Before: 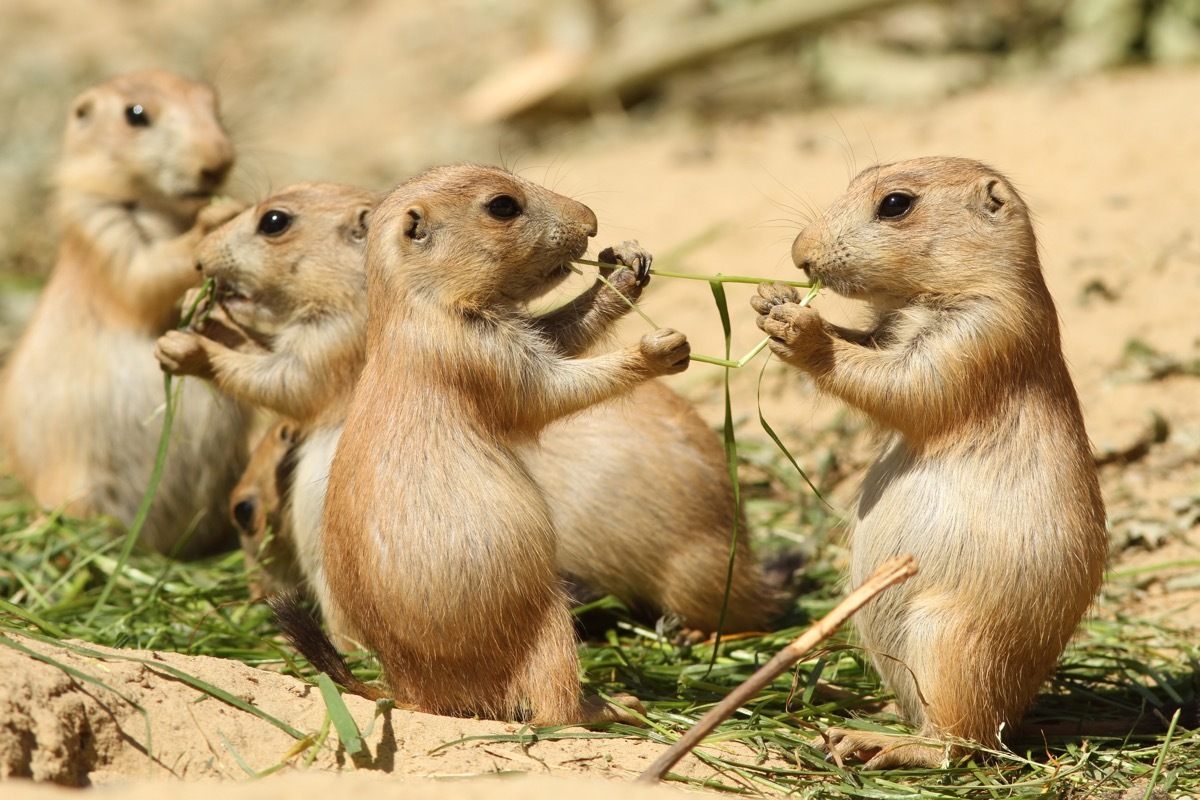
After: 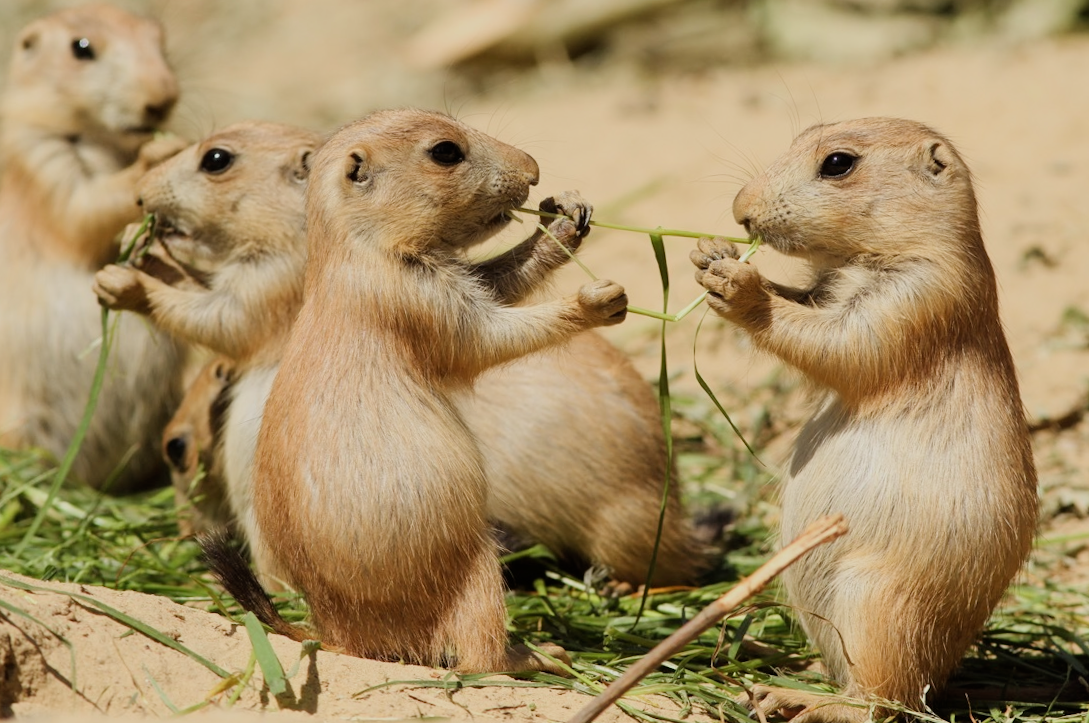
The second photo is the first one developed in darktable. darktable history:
crop and rotate: angle -1.96°, left 3.084%, top 4.241%, right 1.494%, bottom 0.76%
filmic rgb: black relative exposure -7.97 EV, white relative exposure 4.02 EV, hardness 4.21, preserve chrominance max RGB
